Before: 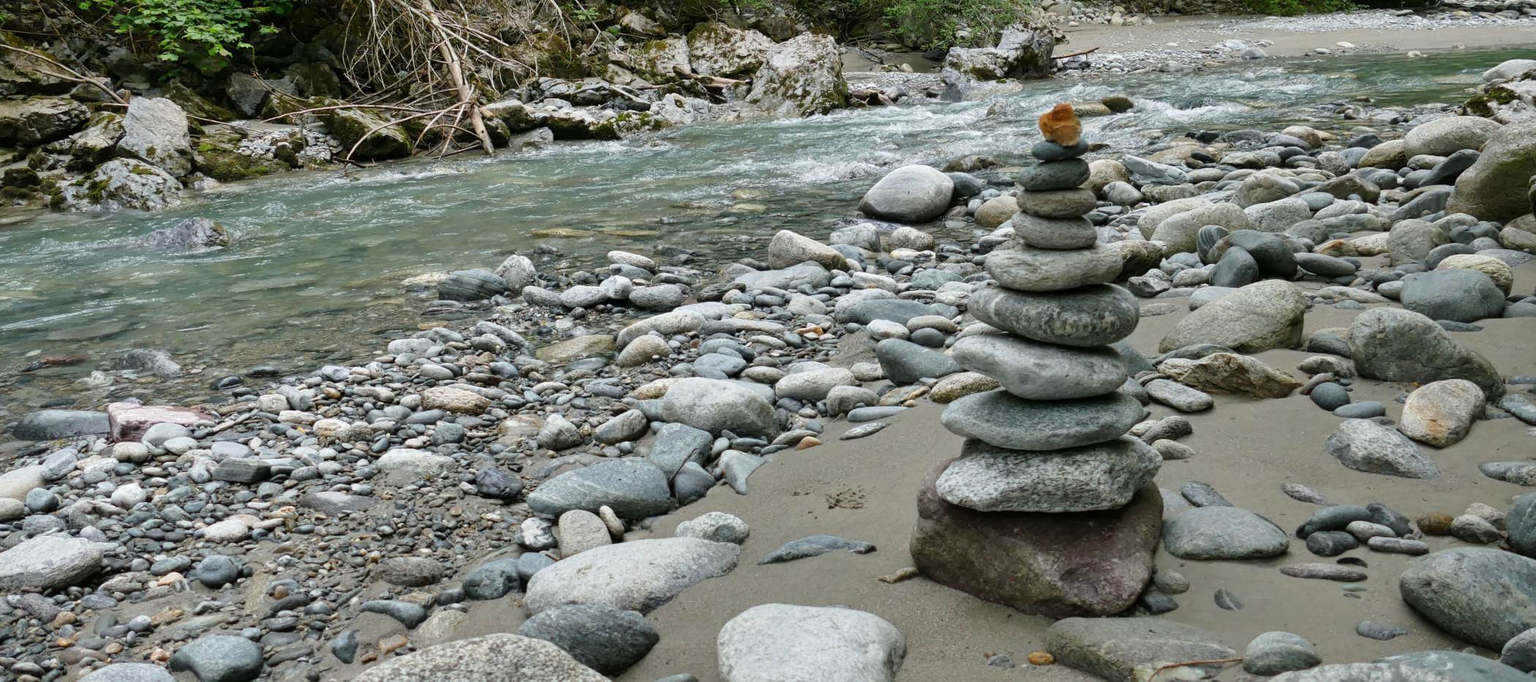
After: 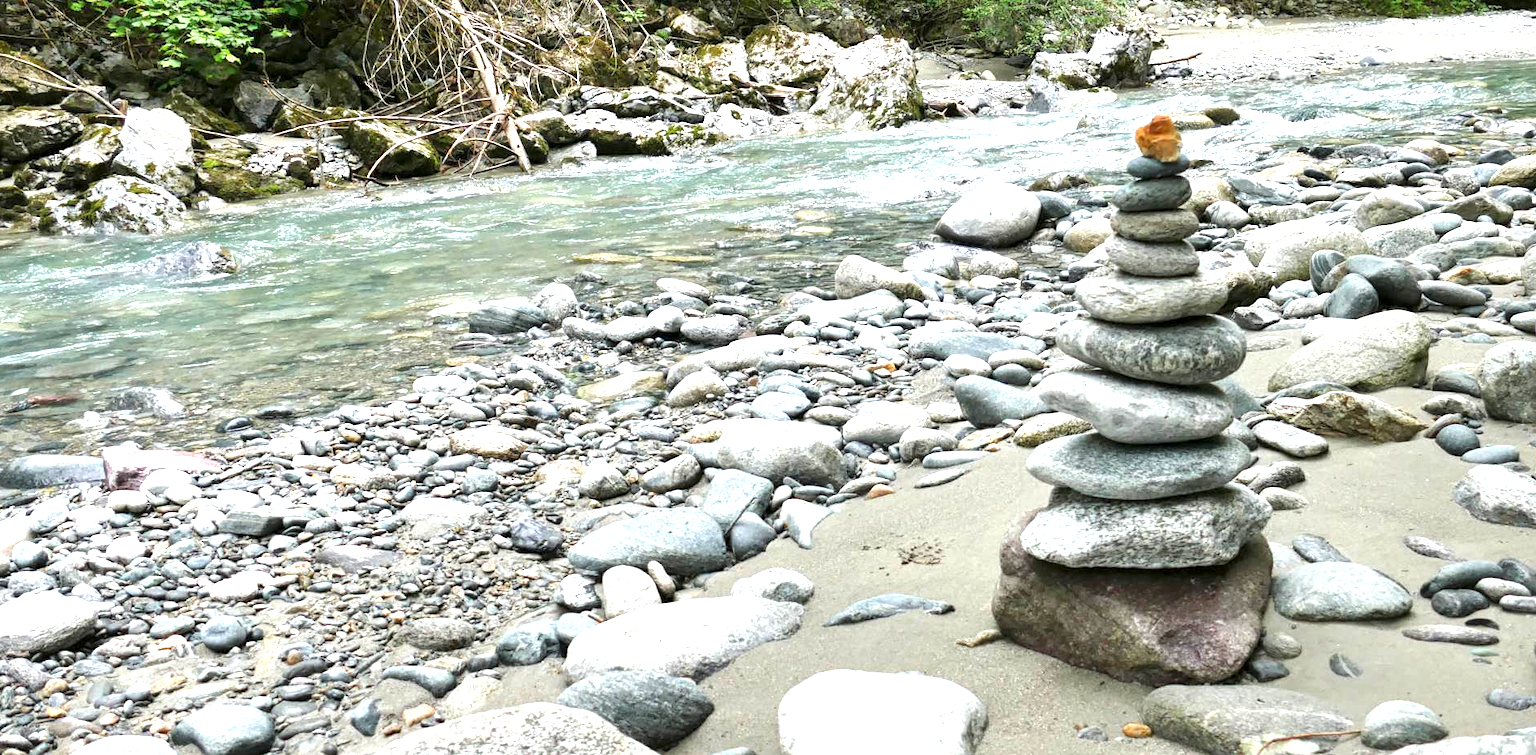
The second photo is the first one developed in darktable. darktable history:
local contrast: highlights 101%, shadows 102%, detail 119%, midtone range 0.2
crop and rotate: left 1.01%, right 8.787%
exposure: black level correction 0, exposure 1.466 EV, compensate highlight preservation false
